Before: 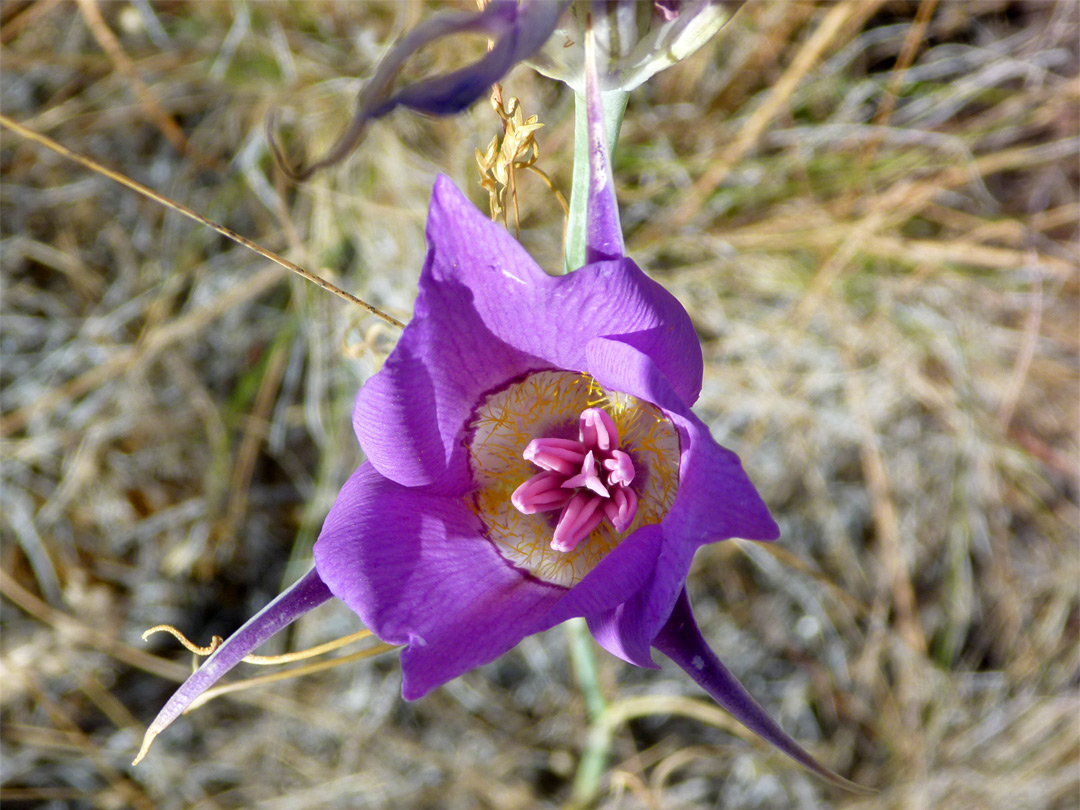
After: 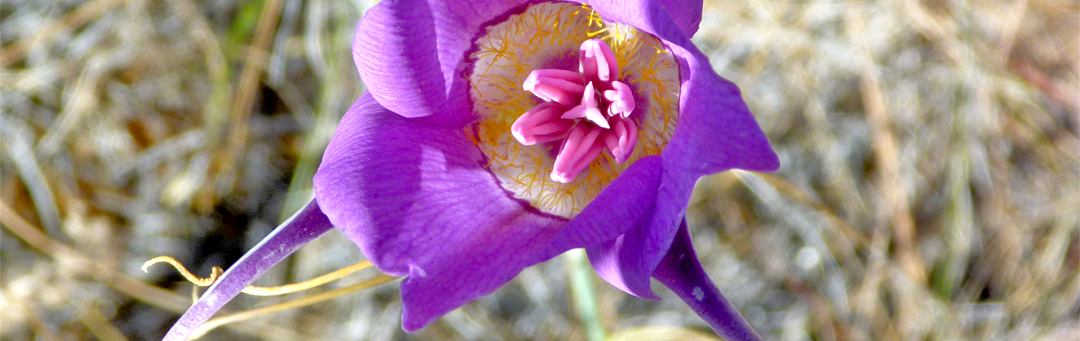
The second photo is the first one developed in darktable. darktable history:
exposure: black level correction 0.003, exposure 0.38 EV, compensate highlight preservation false
tone equalizer: -7 EV 0.154 EV, -6 EV 0.587 EV, -5 EV 1.12 EV, -4 EV 1.31 EV, -3 EV 1.15 EV, -2 EV 0.6 EV, -1 EV 0.159 EV
crop: top 45.632%, bottom 12.205%
